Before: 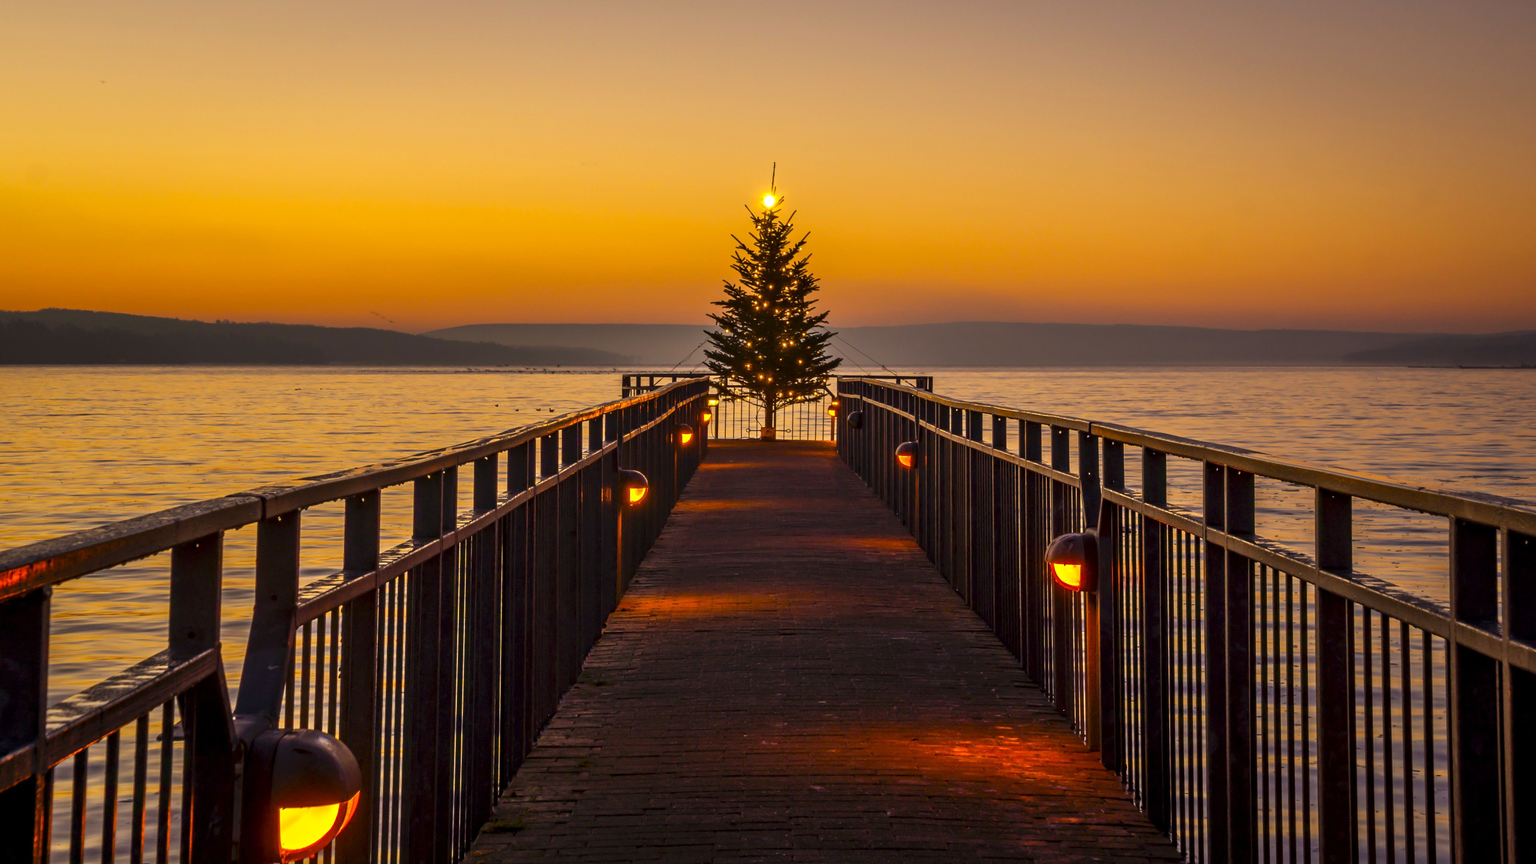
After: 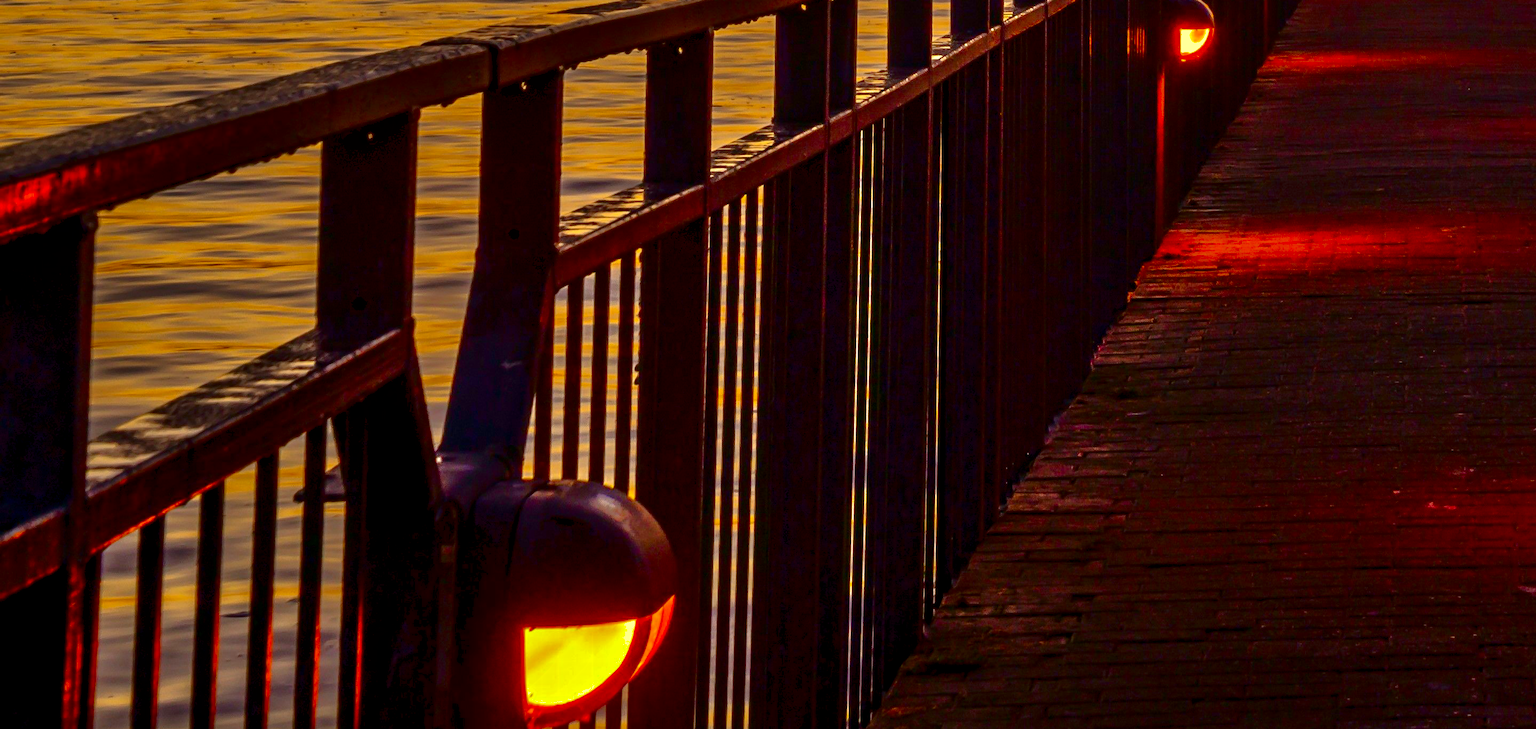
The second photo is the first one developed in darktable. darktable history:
contrast equalizer: octaves 7, y [[0.6 ×6], [0.55 ×6], [0 ×6], [0 ×6], [0 ×6]], mix 0.3
contrast brightness saturation: contrast 0.13, brightness -0.24, saturation 0.14
shadows and highlights: on, module defaults
crop and rotate: top 54.778%, right 46.61%, bottom 0.159%
